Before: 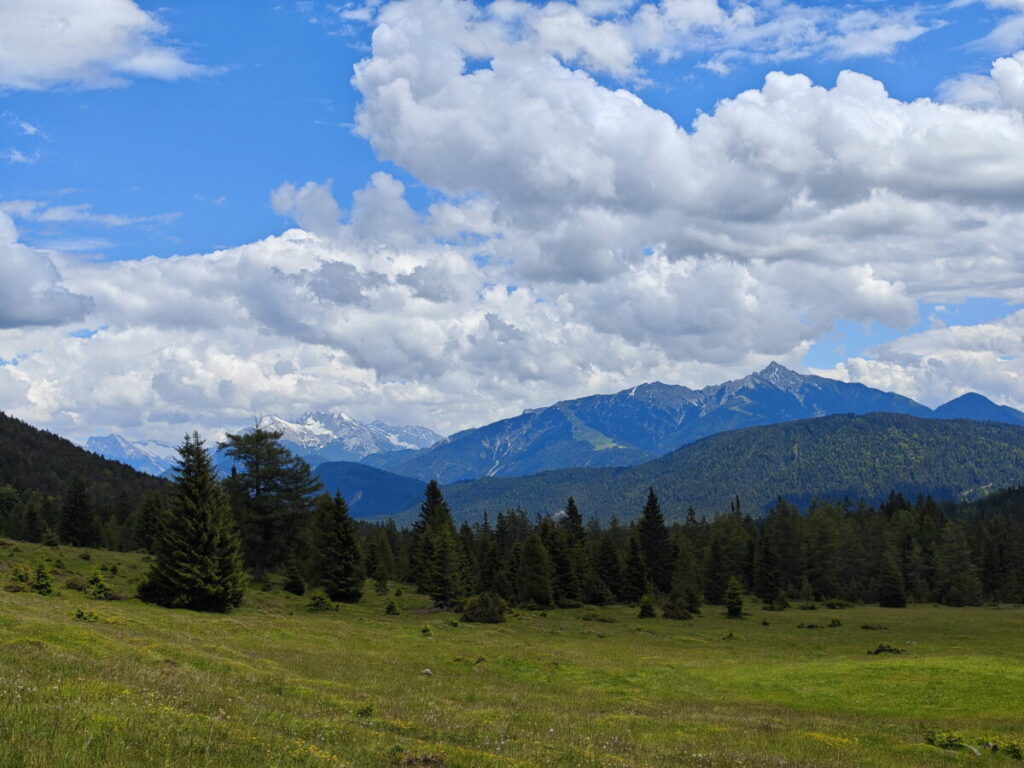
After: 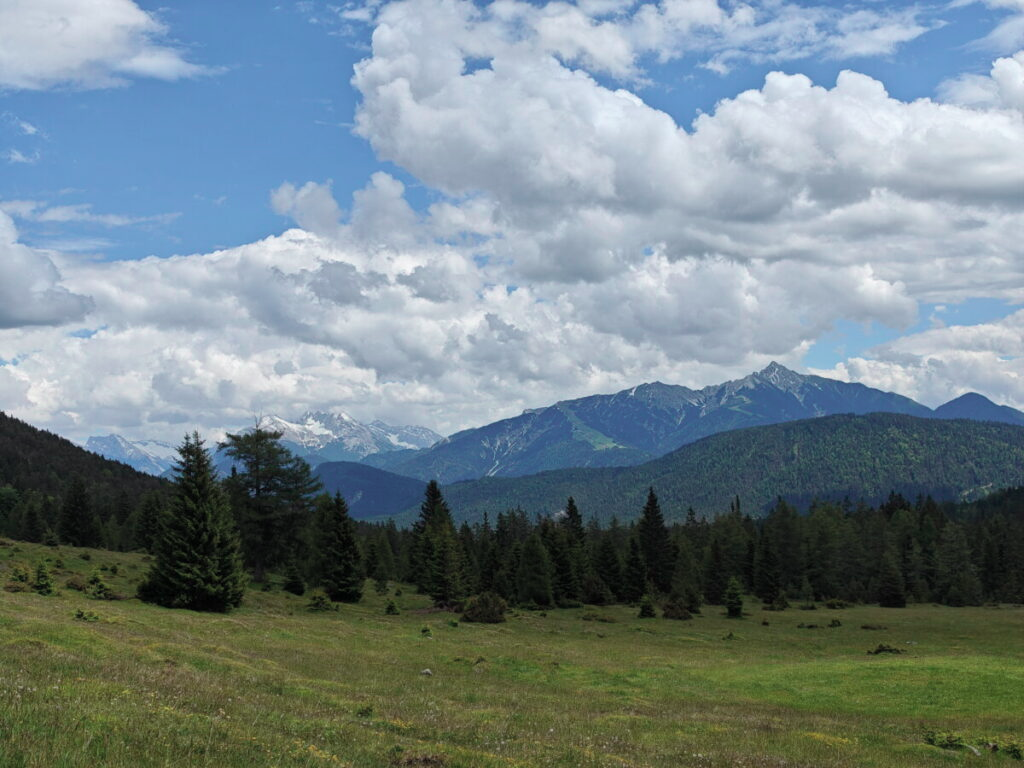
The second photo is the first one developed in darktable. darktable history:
bloom: size 15%, threshold 97%, strength 7%
color contrast: blue-yellow contrast 0.62
